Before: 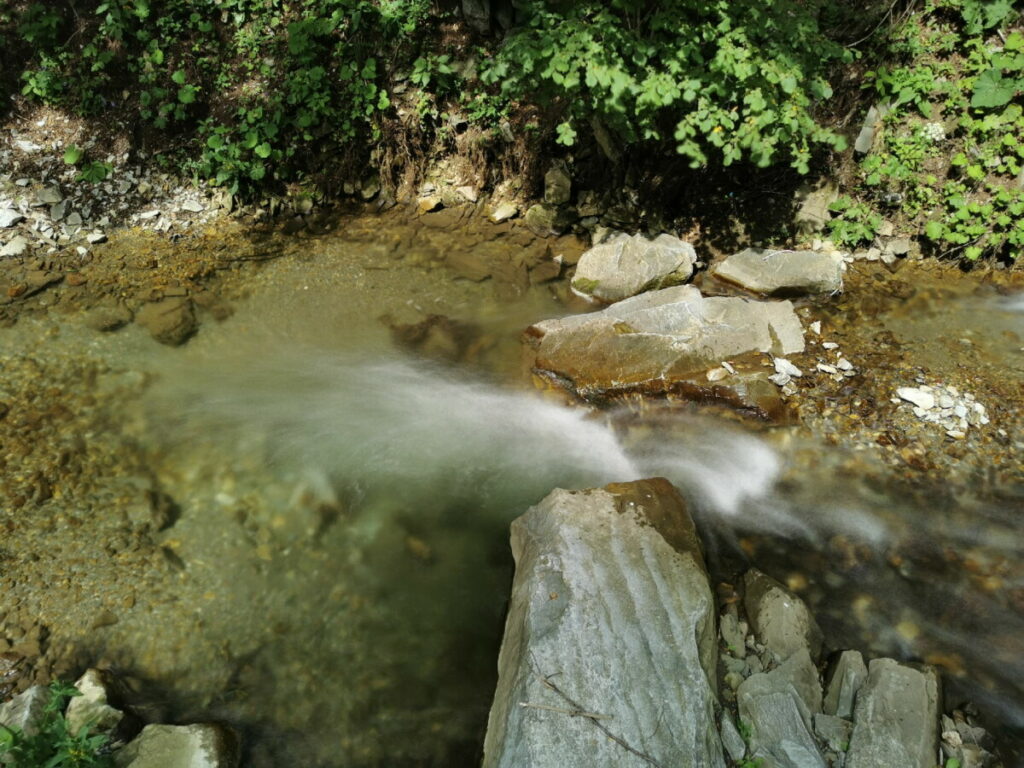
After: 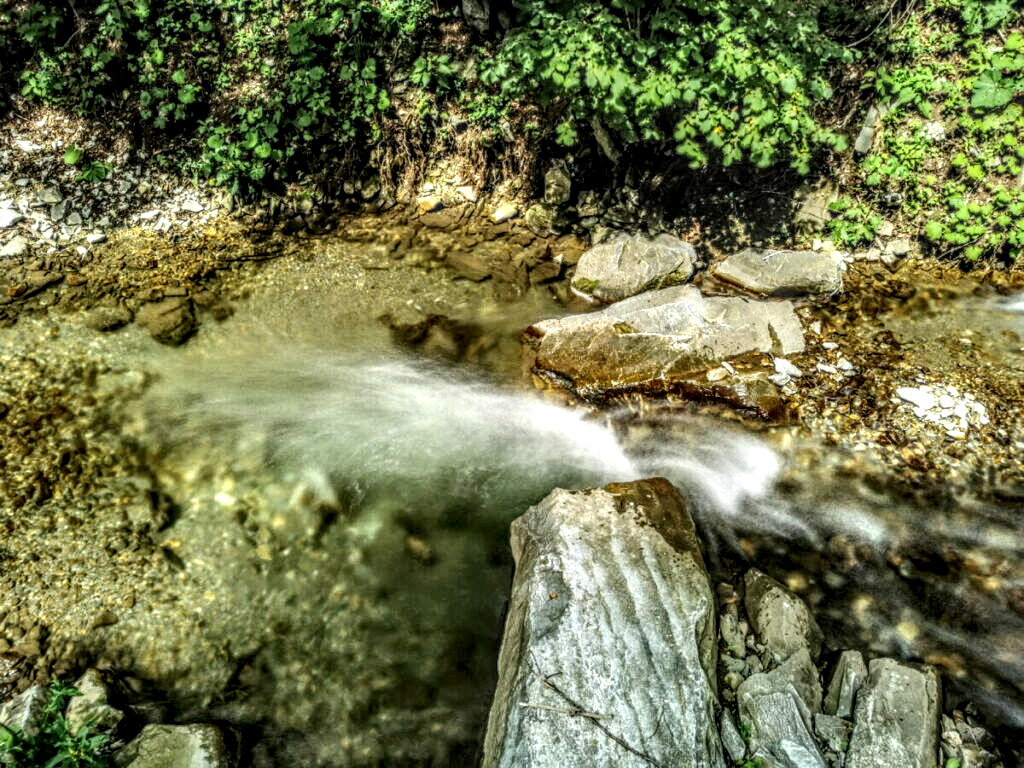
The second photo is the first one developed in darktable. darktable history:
contrast brightness saturation: contrast 0.2, brightness 0.16, saturation 0.22
local contrast: highlights 0%, shadows 0%, detail 300%, midtone range 0.3
